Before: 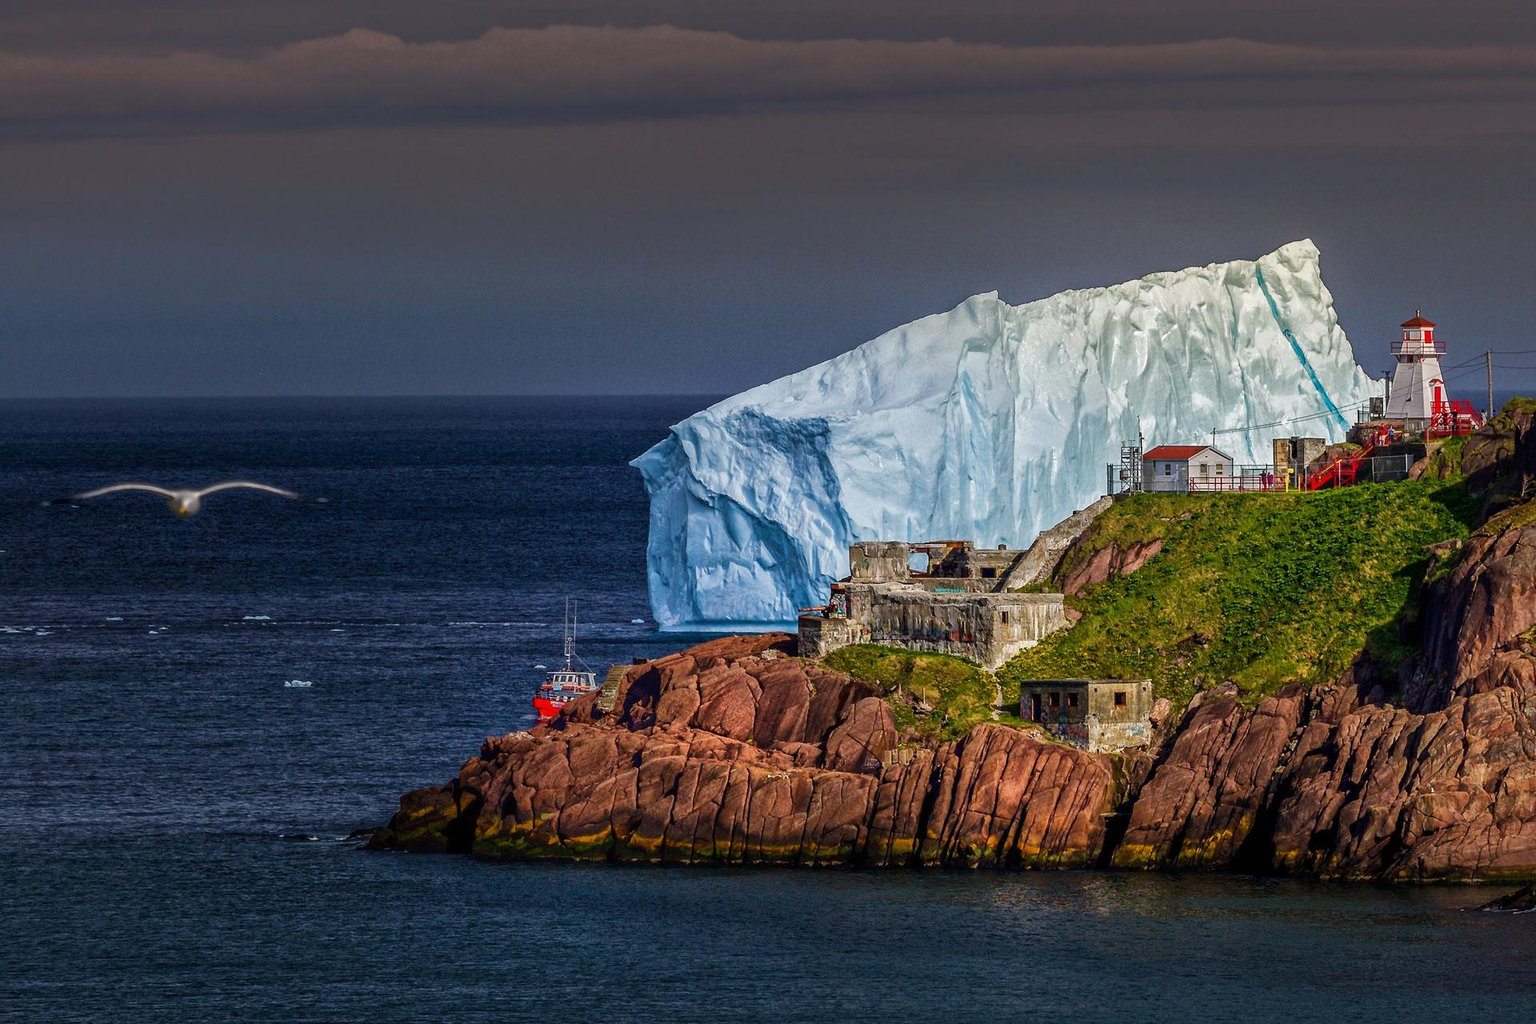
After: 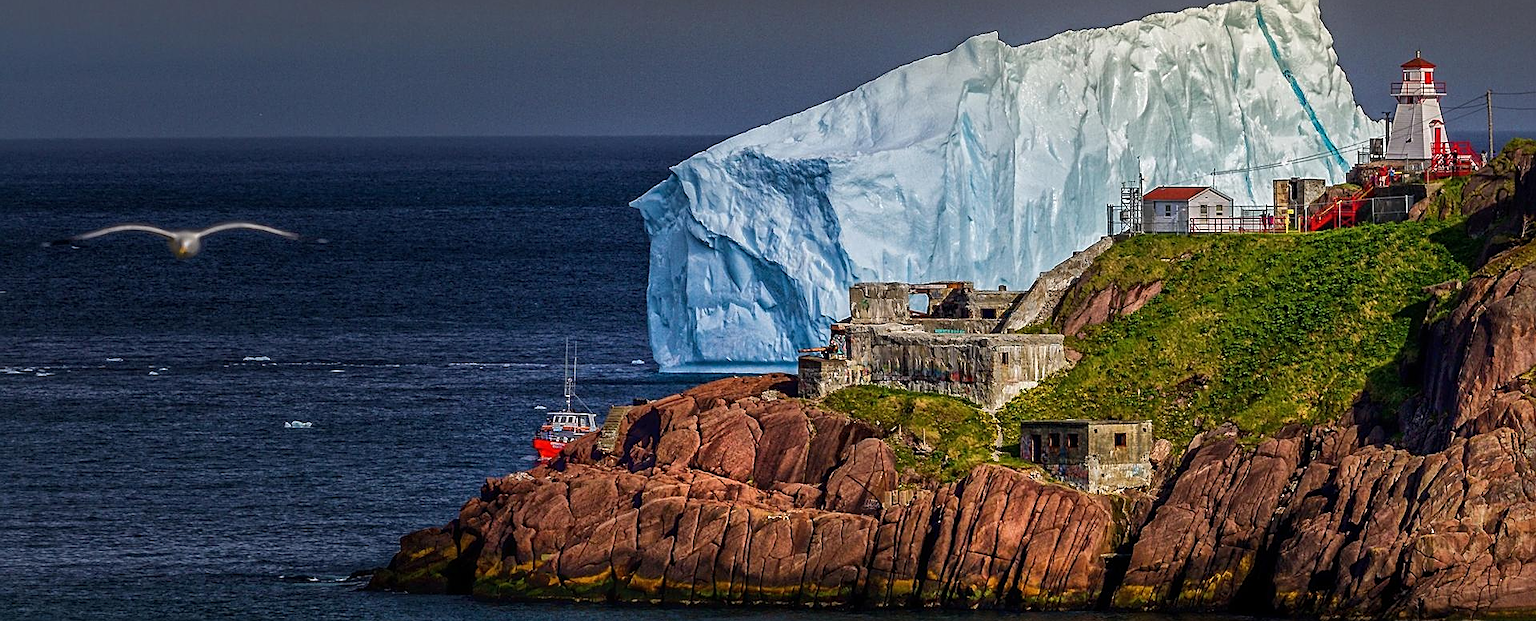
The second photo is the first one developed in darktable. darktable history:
sharpen: on, module defaults
crop and rotate: top 25.343%, bottom 13.922%
